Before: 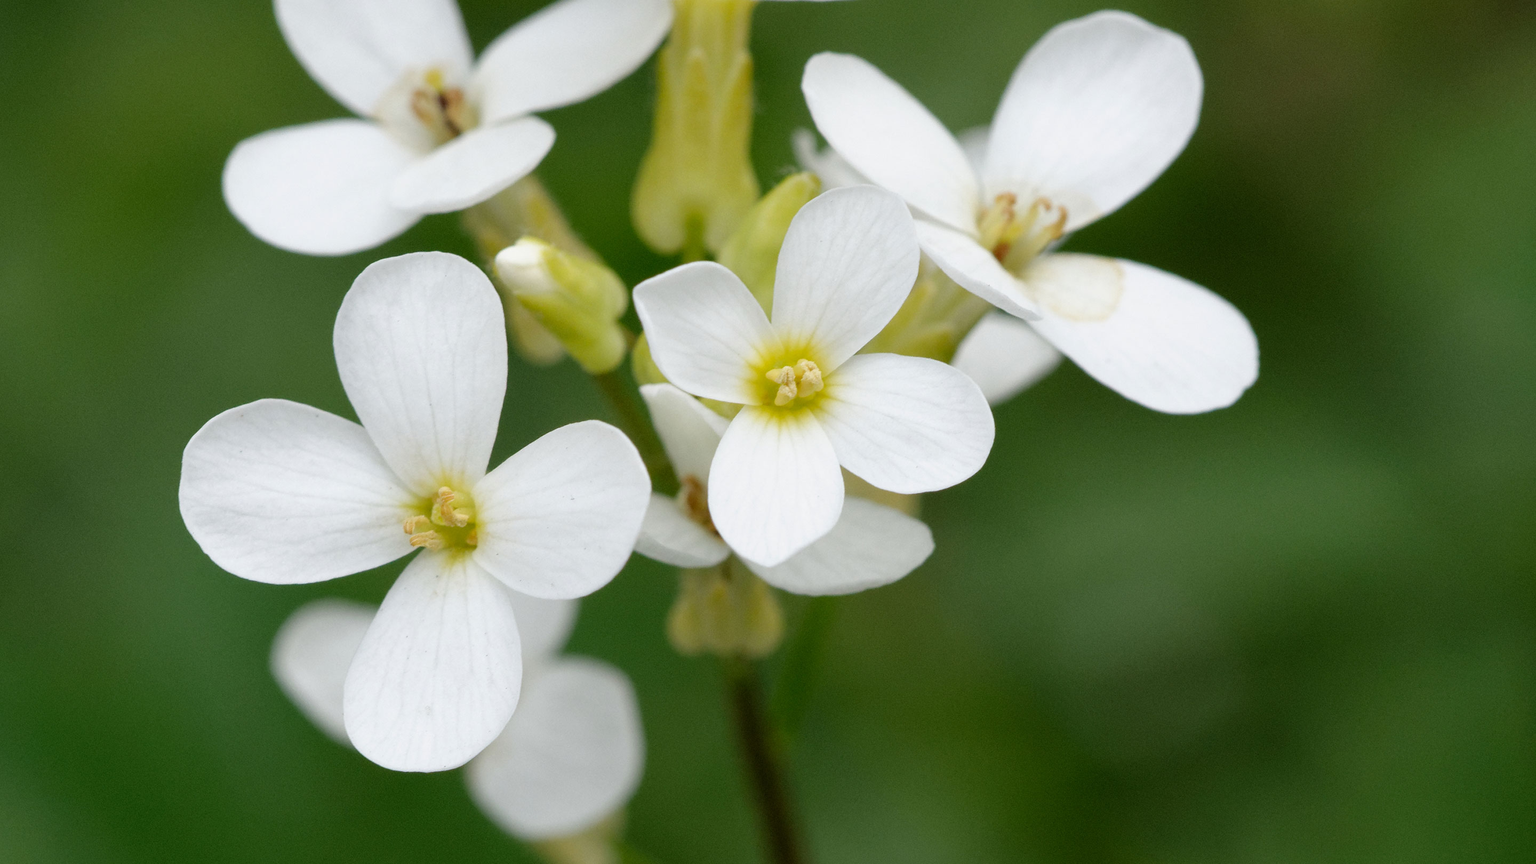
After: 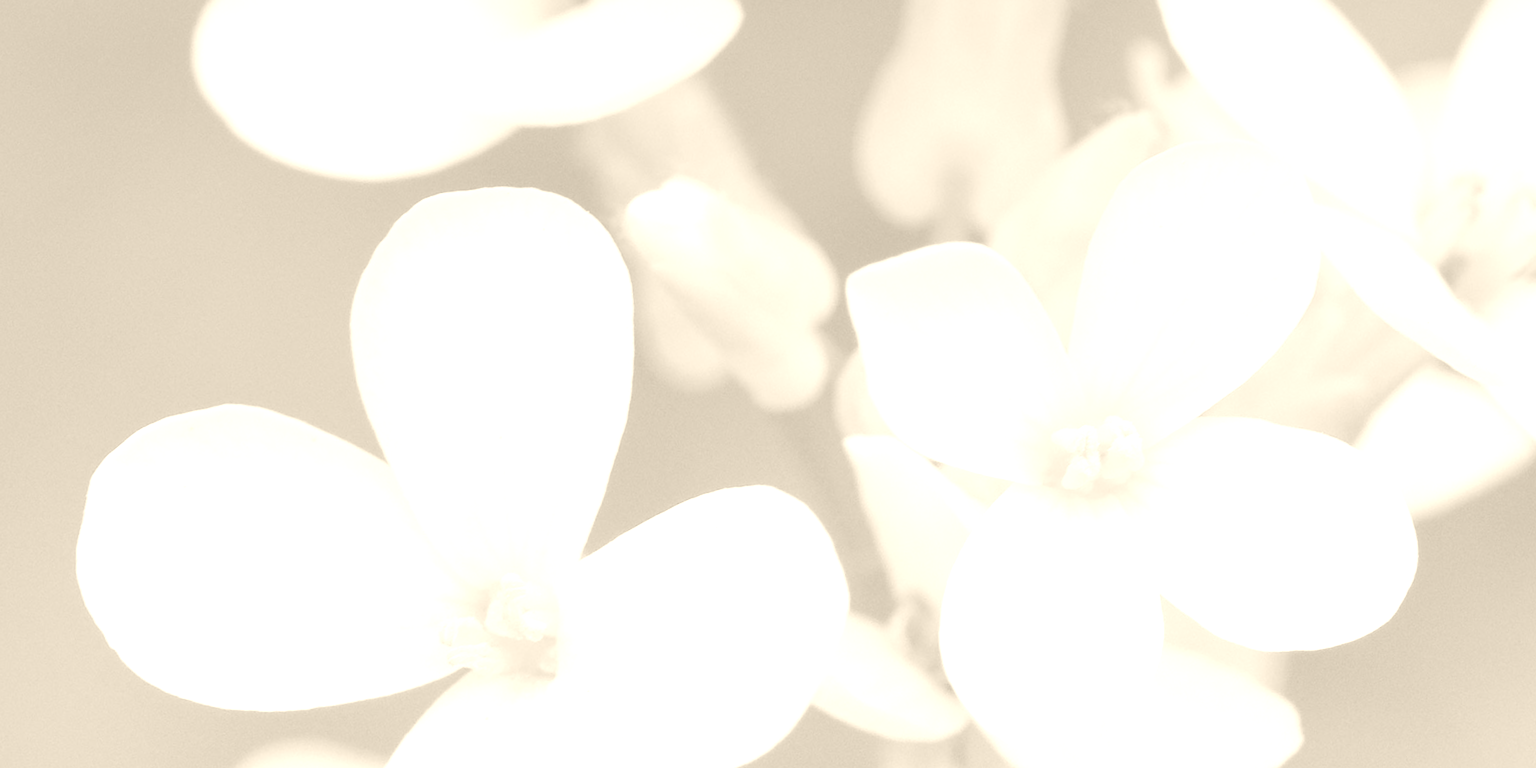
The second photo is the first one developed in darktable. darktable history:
contrast brightness saturation: contrast 0.07, brightness 0.08, saturation 0.18
crop and rotate: angle -4.99°, left 2.122%, top 6.945%, right 27.566%, bottom 30.519%
colorize: hue 36°, saturation 71%, lightness 80.79%
graduated density: hue 238.83°, saturation 50%
